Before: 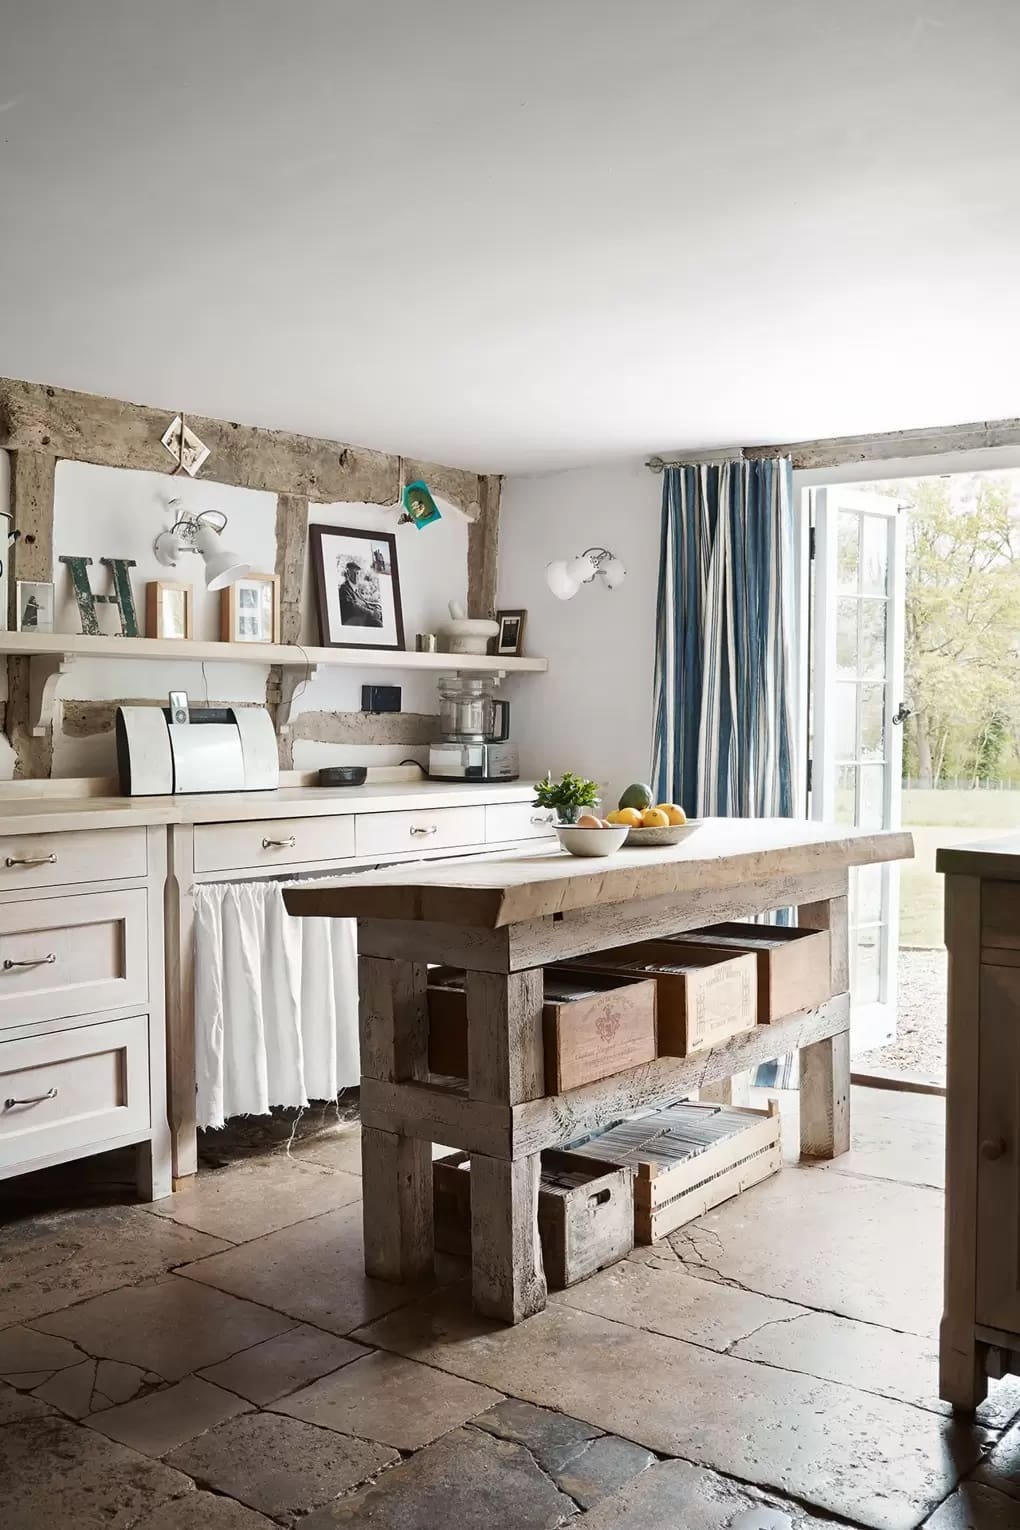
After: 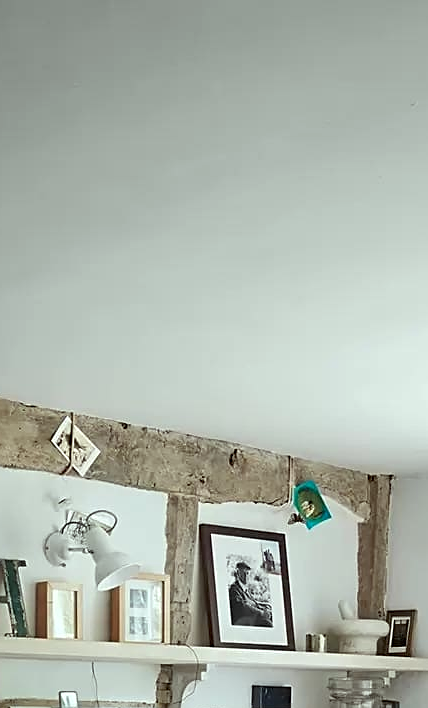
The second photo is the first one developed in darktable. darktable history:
crop and rotate: left 10.817%, top 0.062%, right 47.194%, bottom 53.626%
sharpen: on, module defaults
color correction: highlights a* -6.69, highlights b* 0.49
exposure: black level correction 0.004, exposure 0.014 EV, compensate highlight preservation false
